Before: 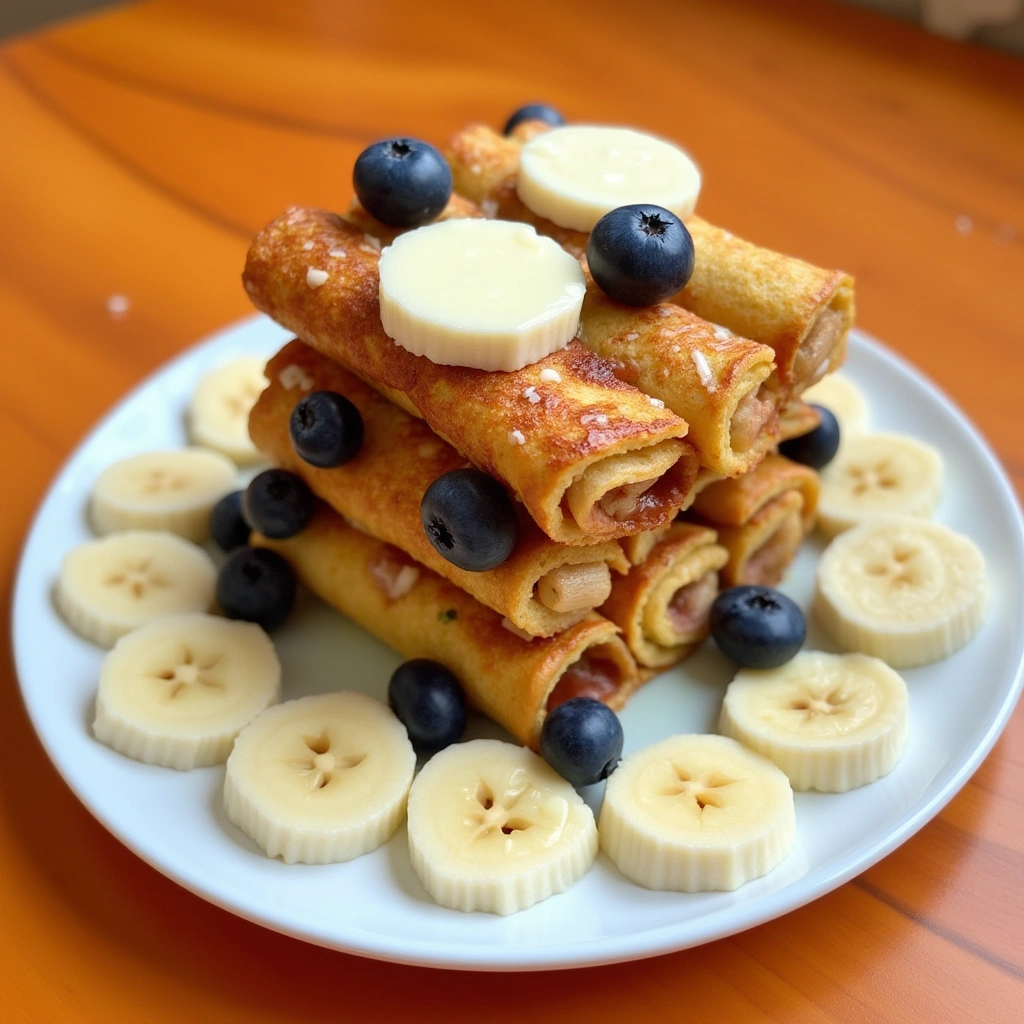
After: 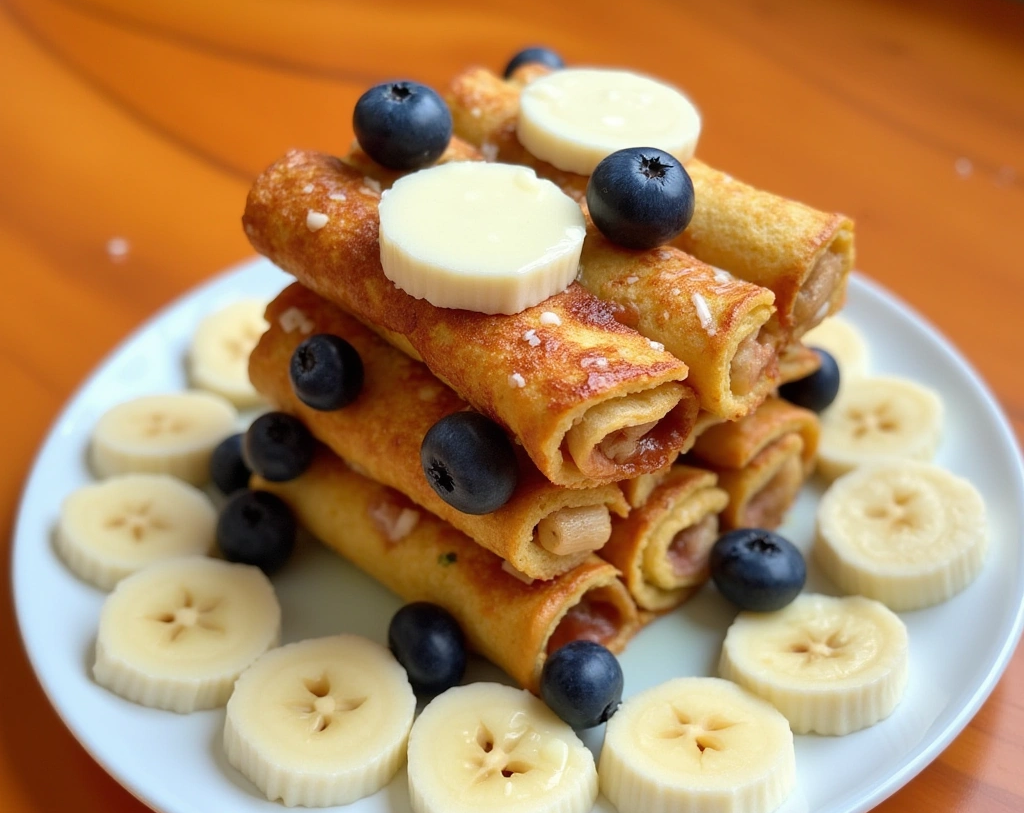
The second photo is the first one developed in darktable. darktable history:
crop and rotate: top 5.662%, bottom 14.881%
